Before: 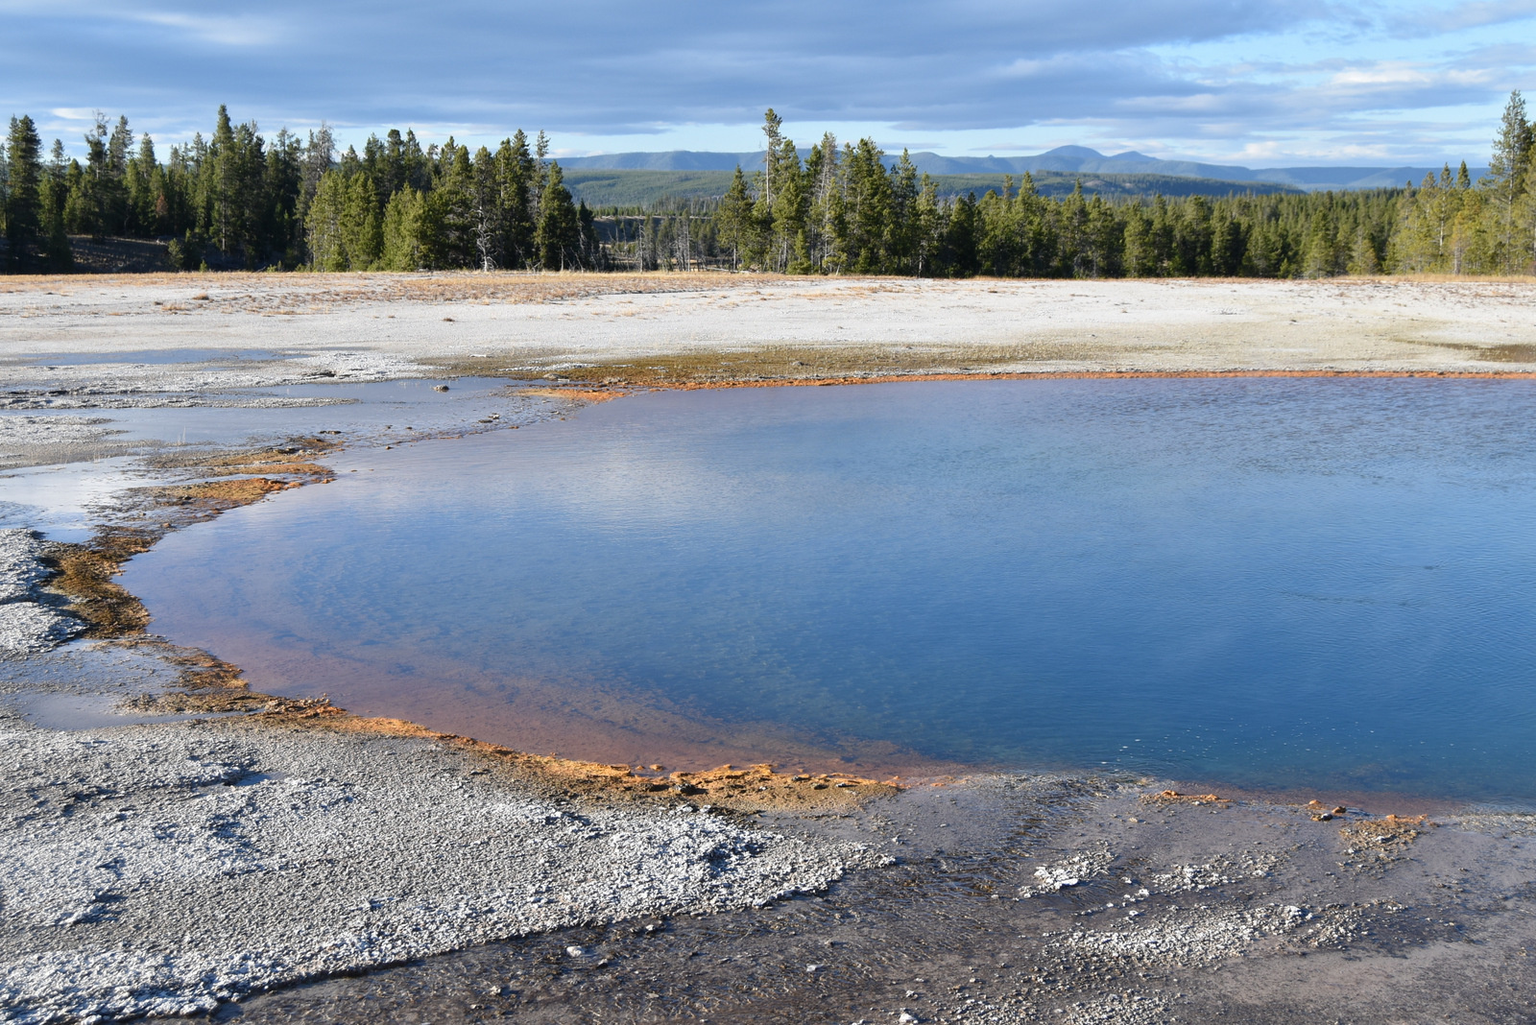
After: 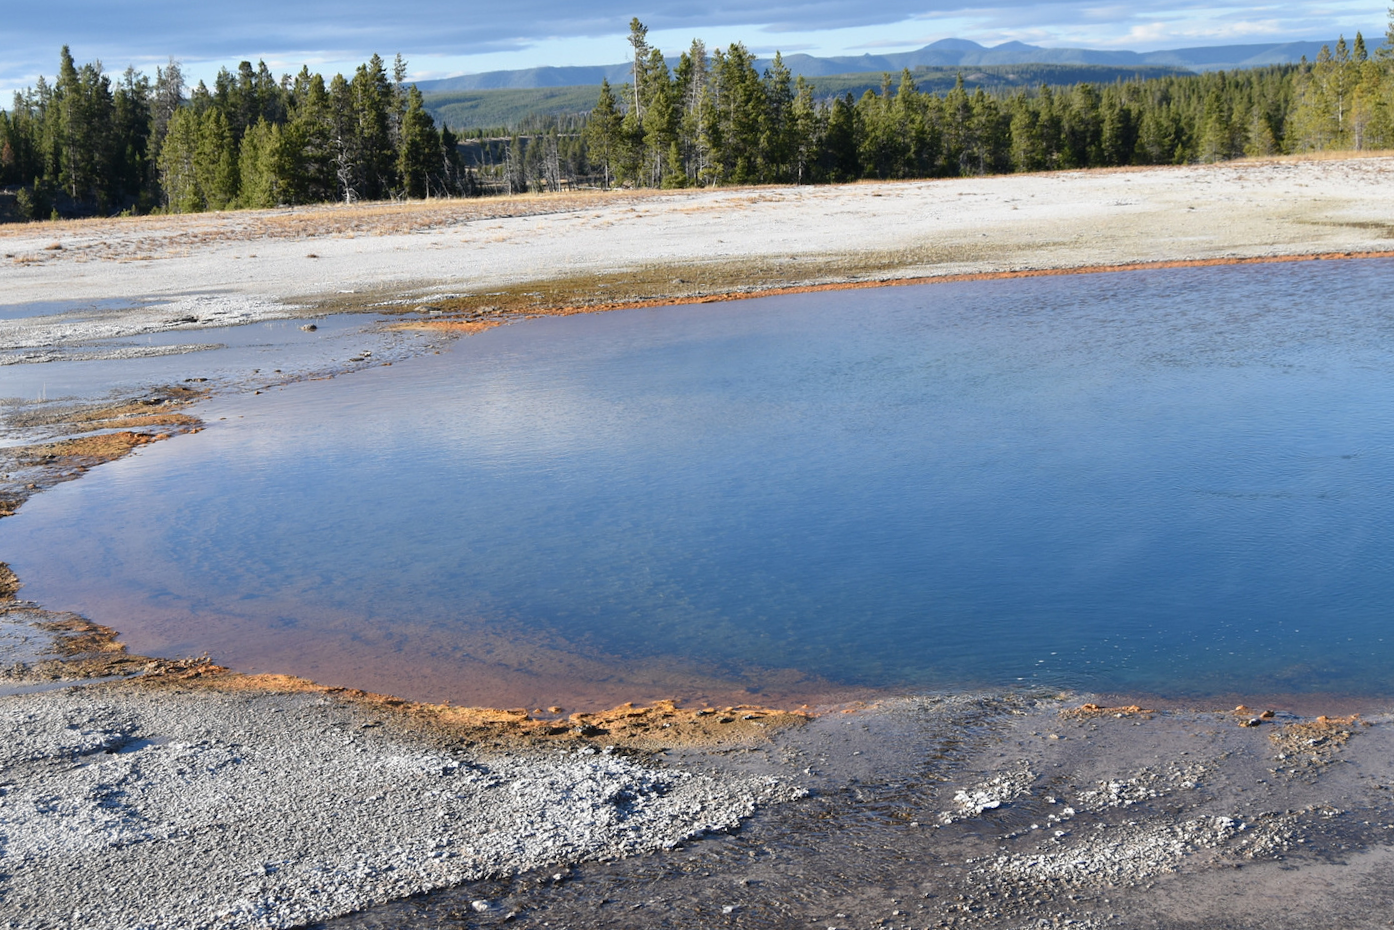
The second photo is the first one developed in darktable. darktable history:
crop and rotate: angle 3.2°, left 5.686%, top 5.706%
